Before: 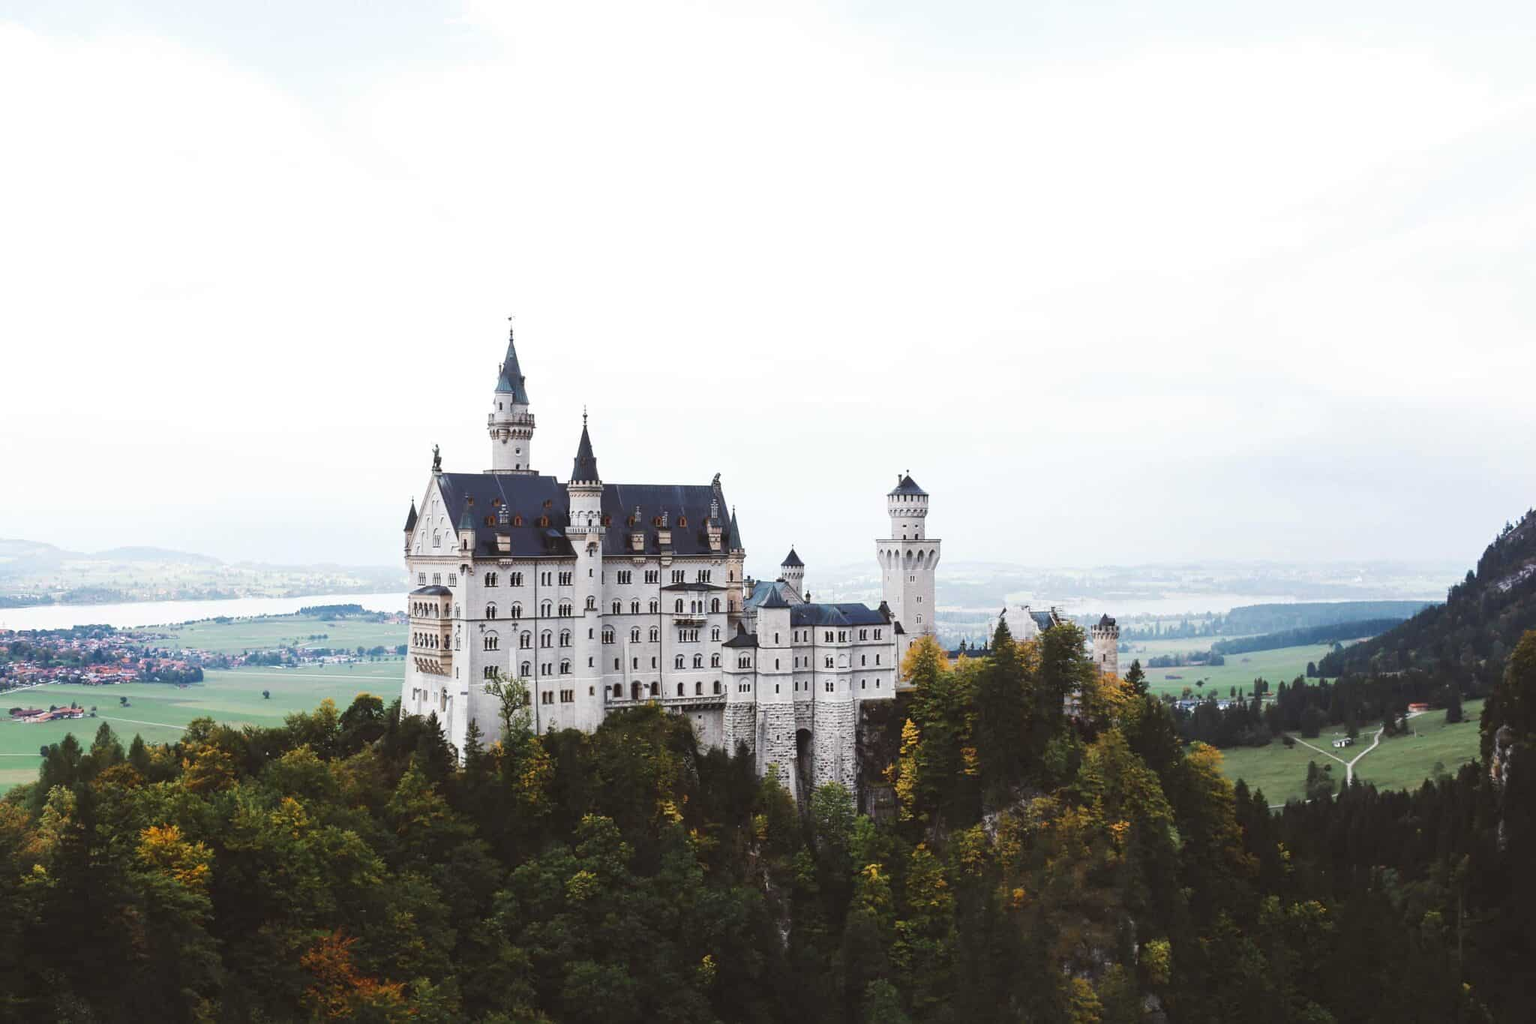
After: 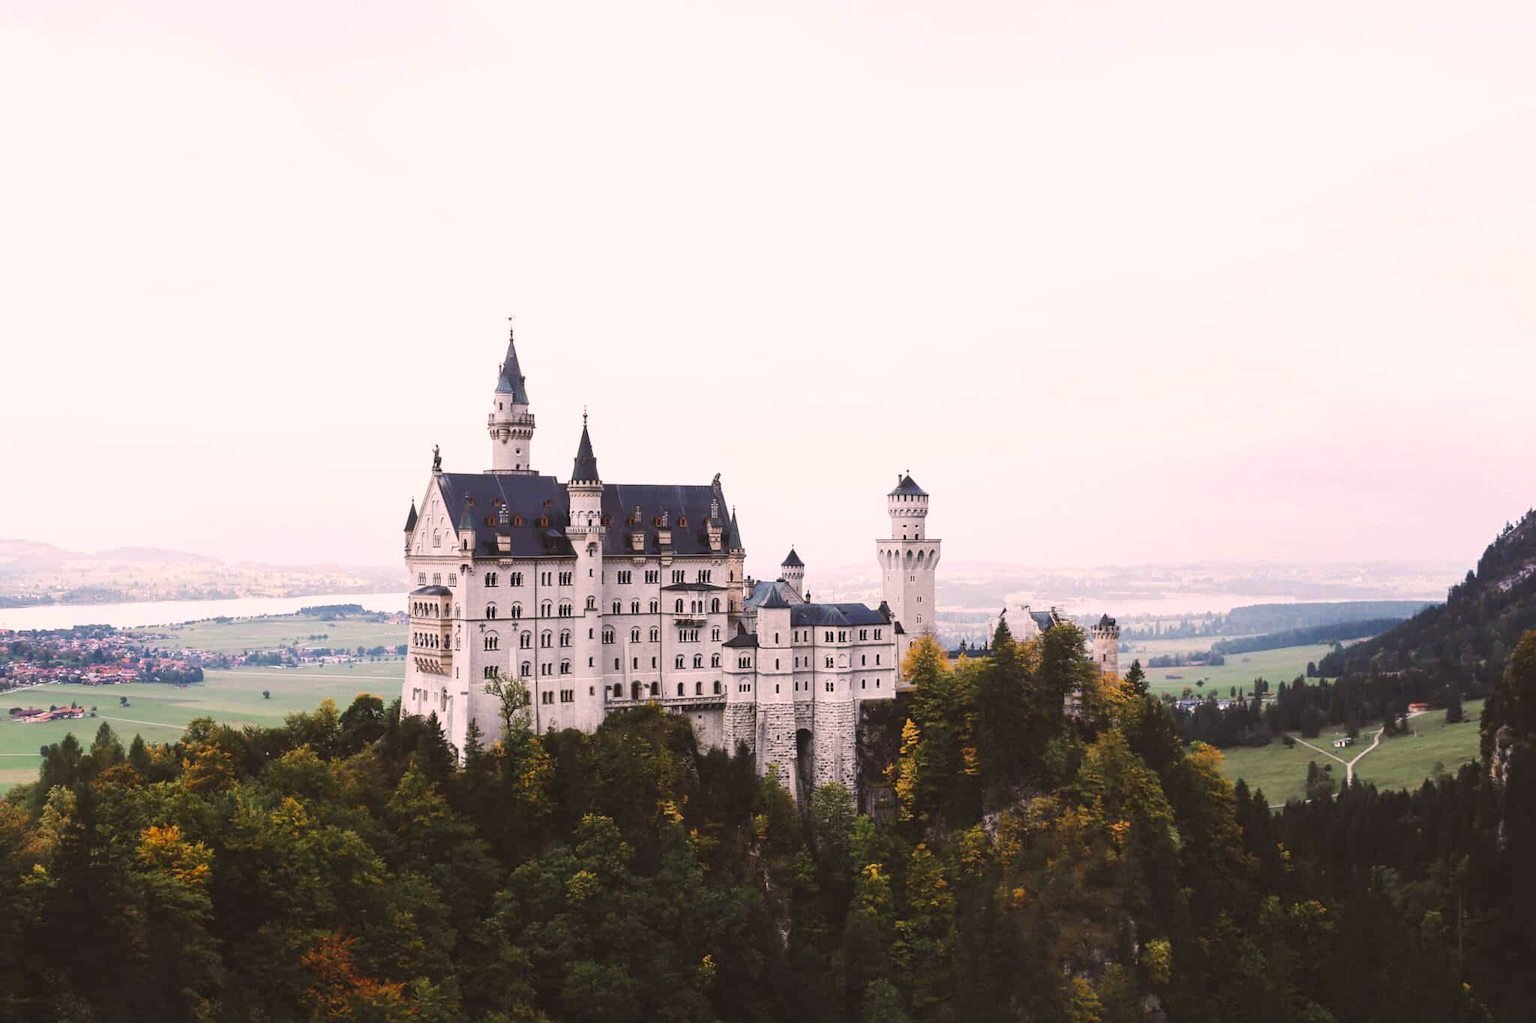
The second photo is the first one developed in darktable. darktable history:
color correction: highlights a* 12.21, highlights b* 5.42
